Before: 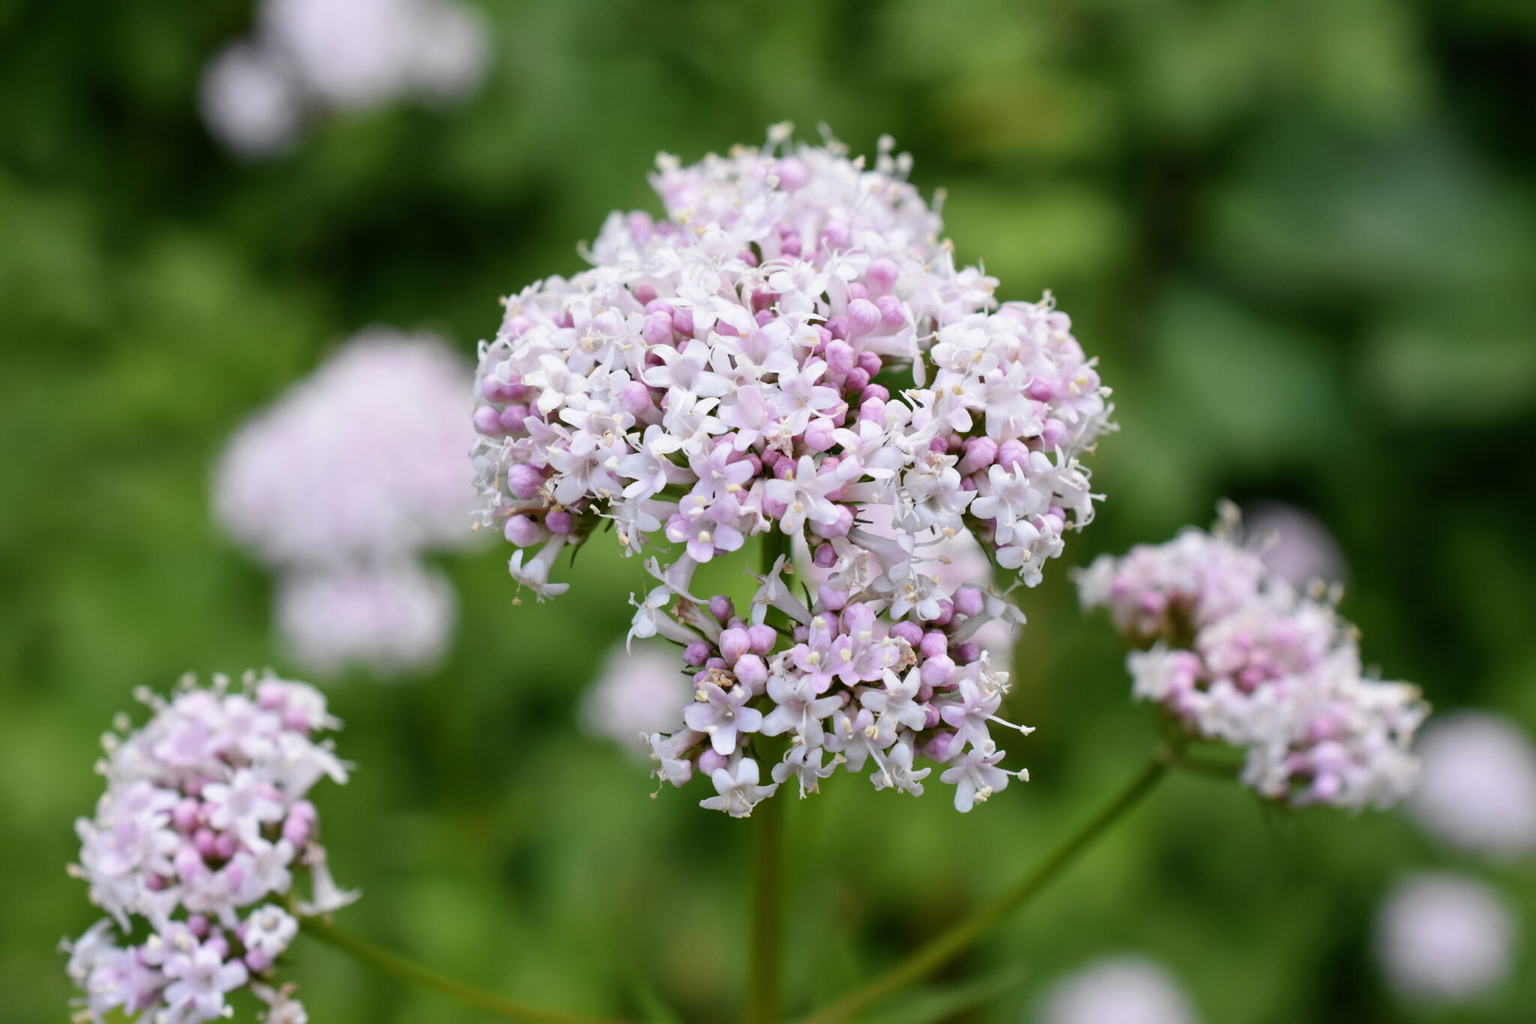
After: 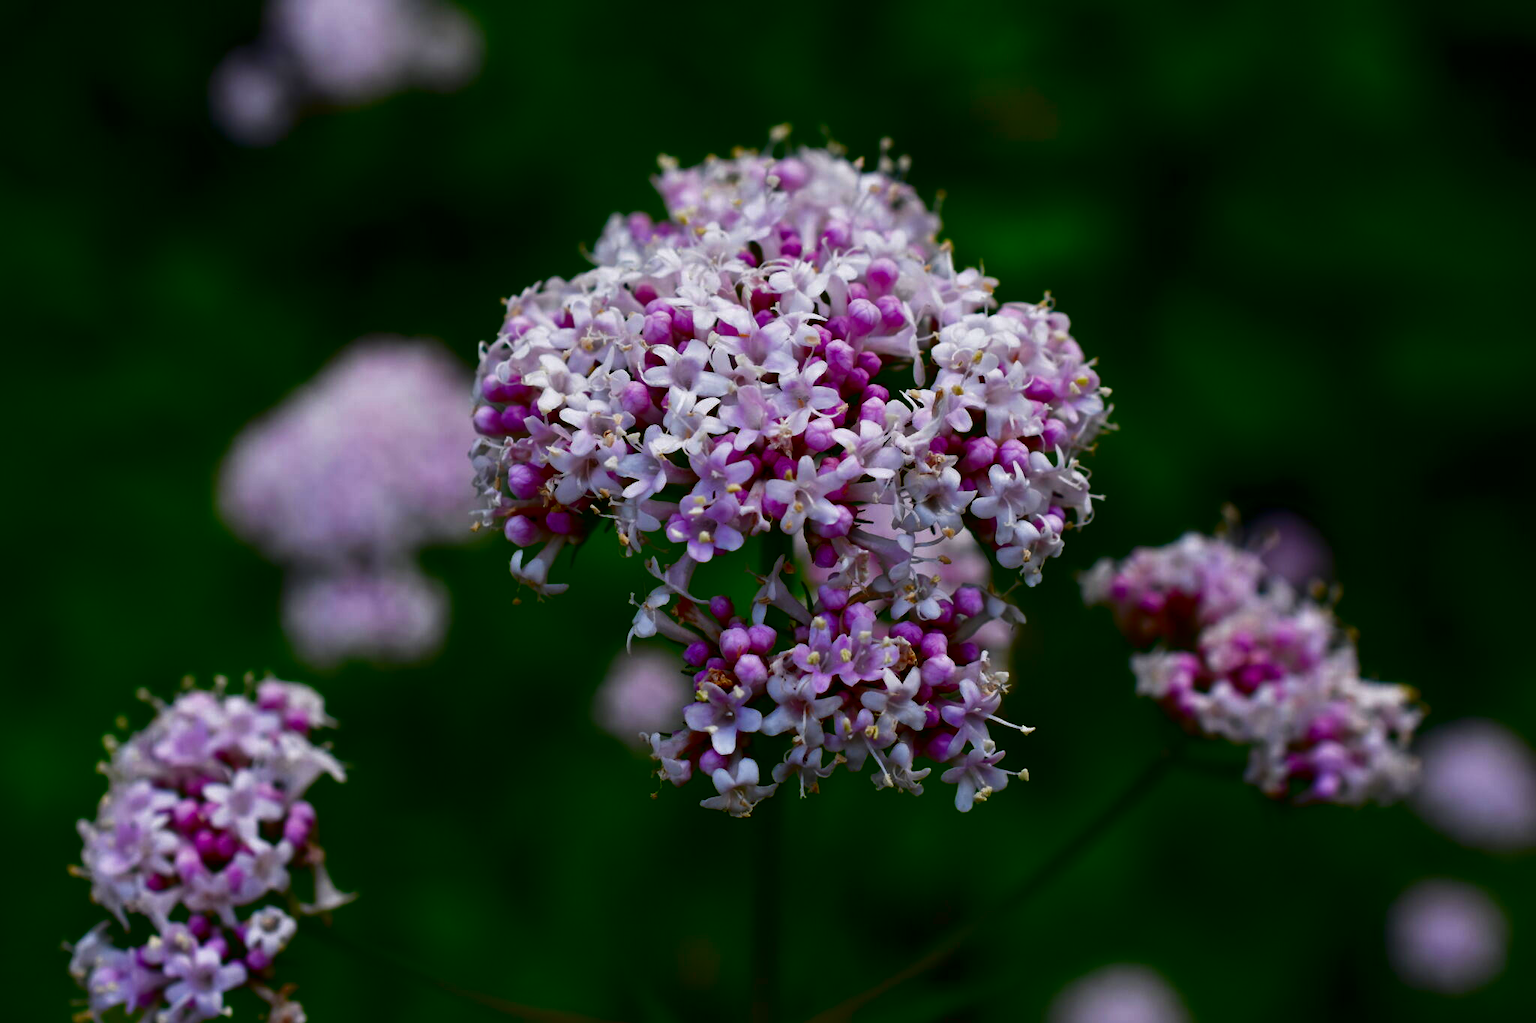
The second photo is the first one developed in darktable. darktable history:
contrast brightness saturation: brightness -1, saturation 1
white balance: emerald 1
